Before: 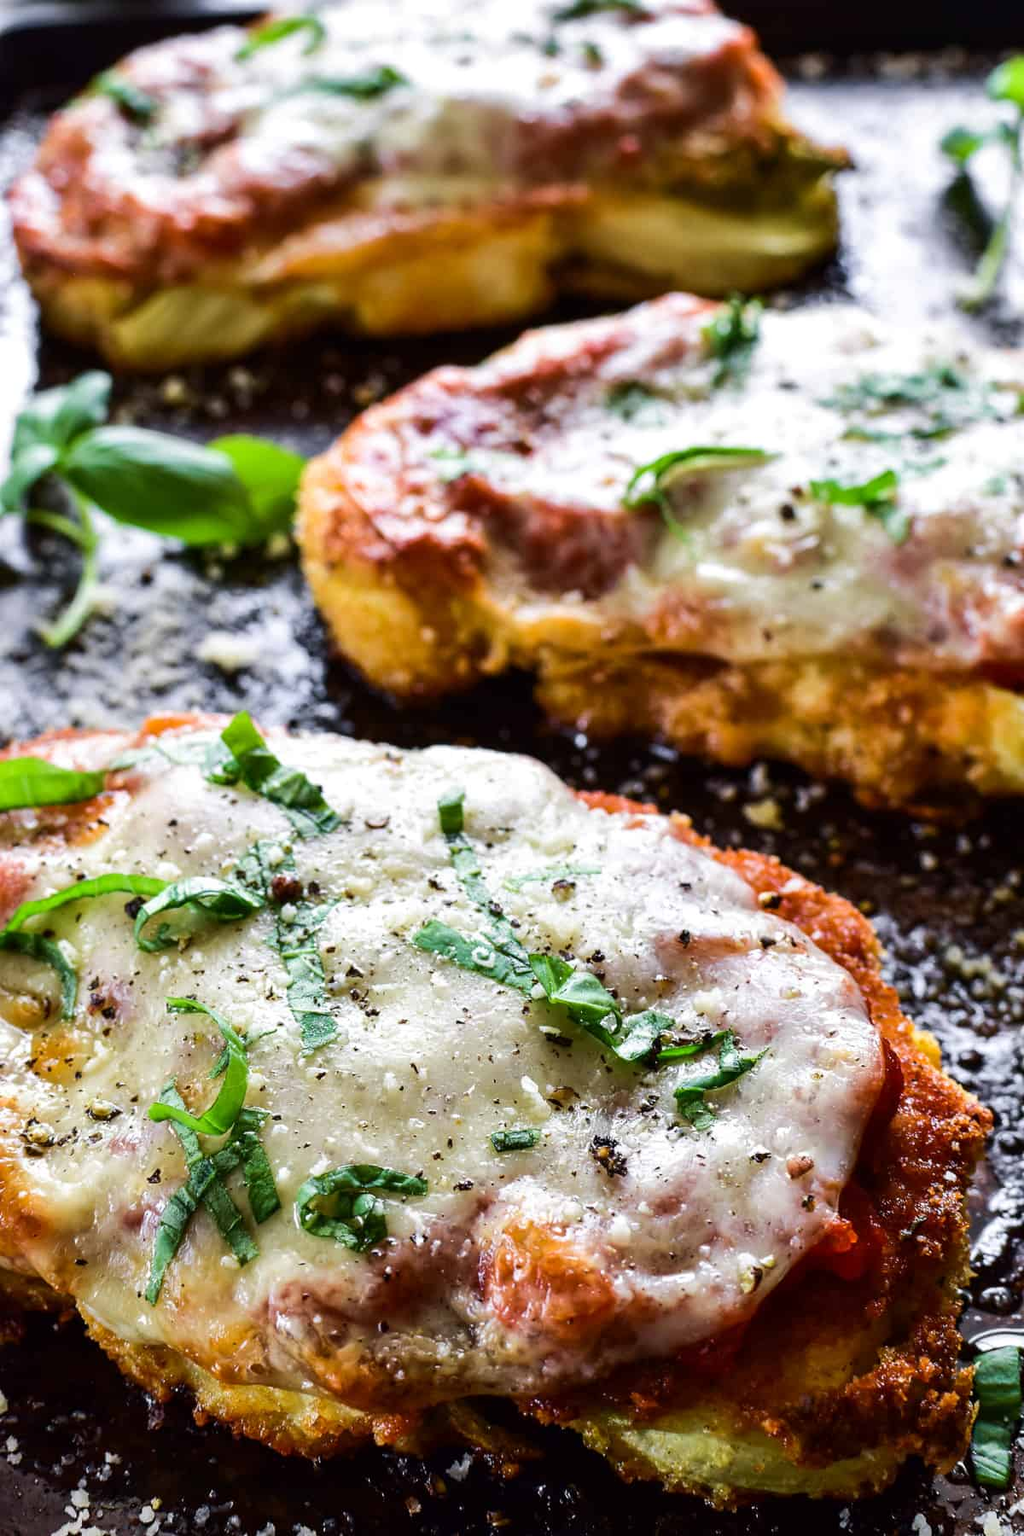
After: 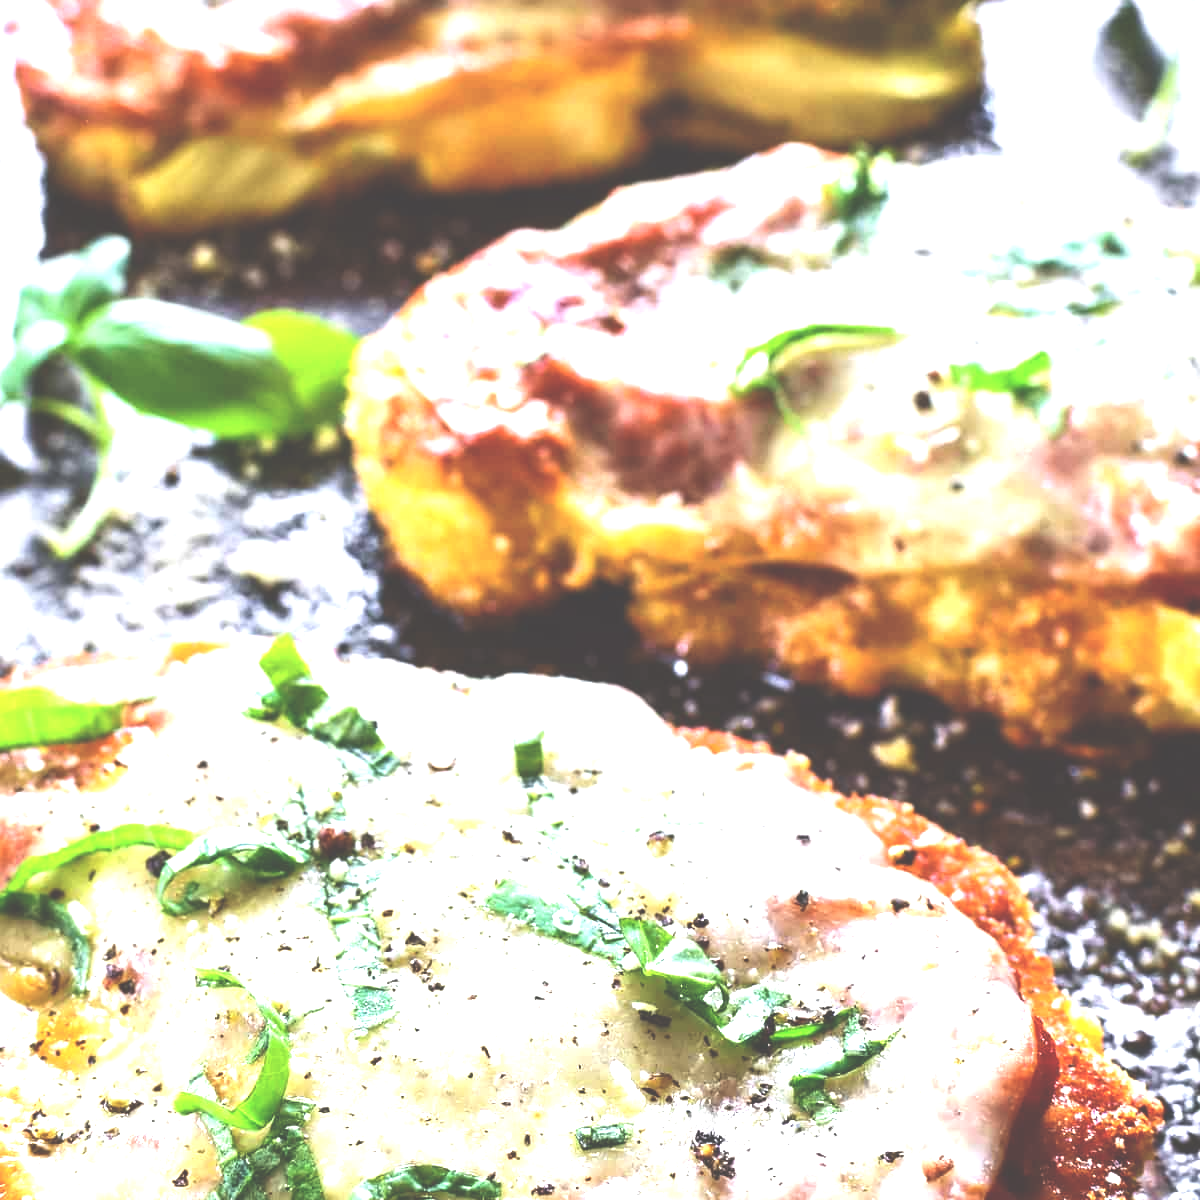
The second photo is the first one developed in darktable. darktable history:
exposure: black level correction -0.023, exposure 1.397 EV, compensate highlight preservation false
crop: top 11.166%, bottom 22.168%
